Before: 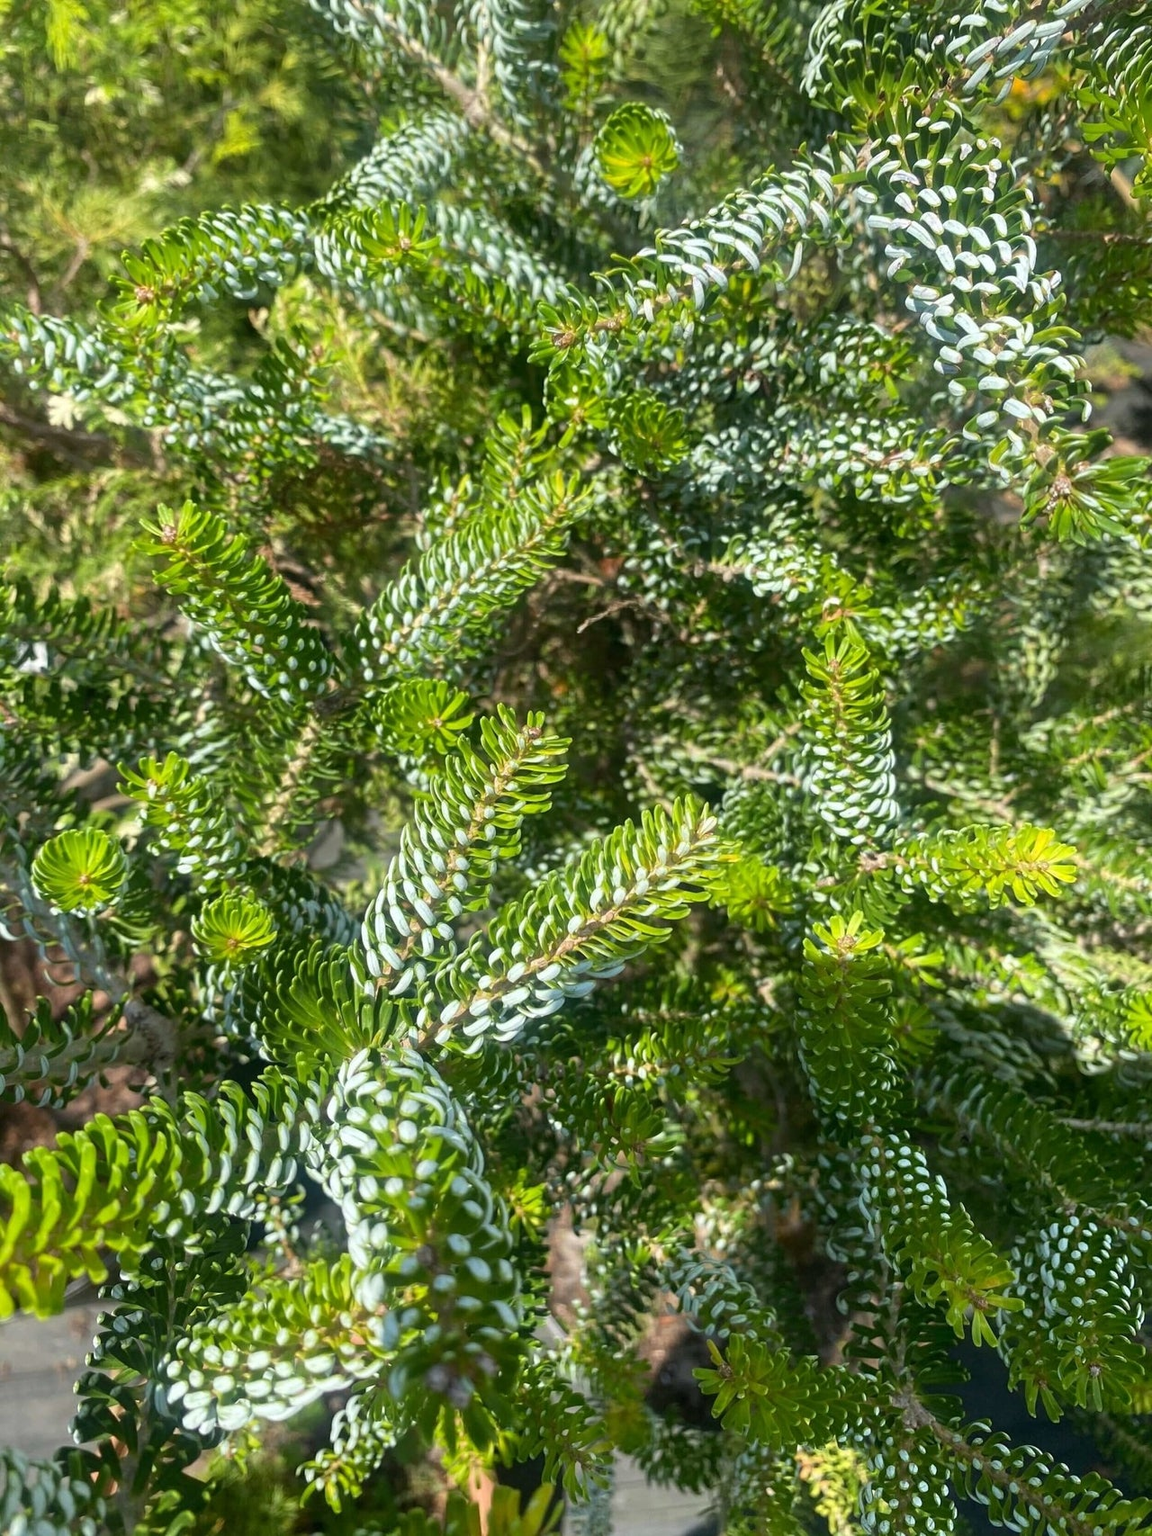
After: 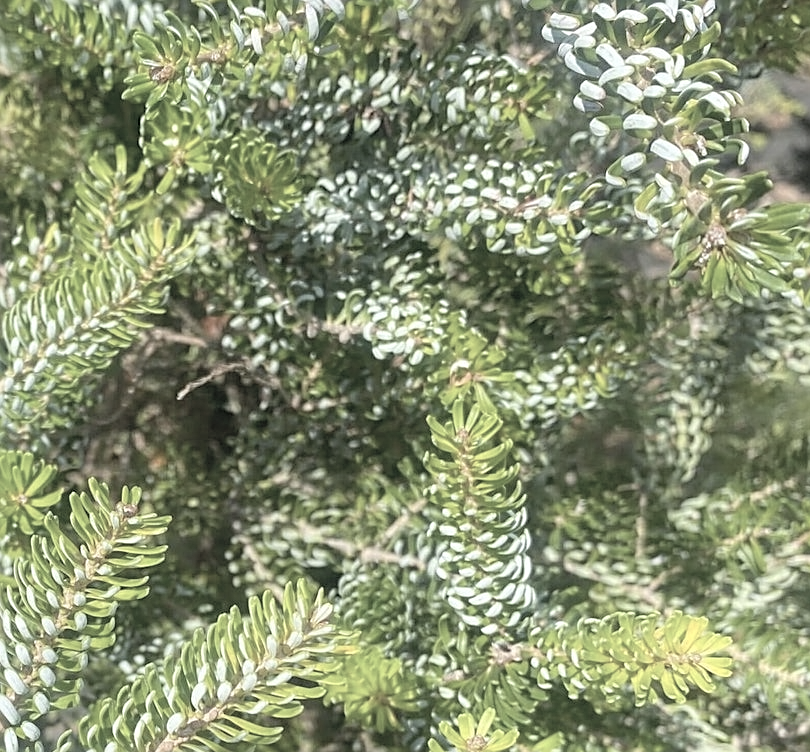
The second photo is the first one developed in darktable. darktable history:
crop: left 36.276%, top 17.864%, right 0.437%, bottom 38.063%
contrast brightness saturation: brightness 0.185, saturation -0.501
color correction: highlights b* 0.003
sharpen: on, module defaults
